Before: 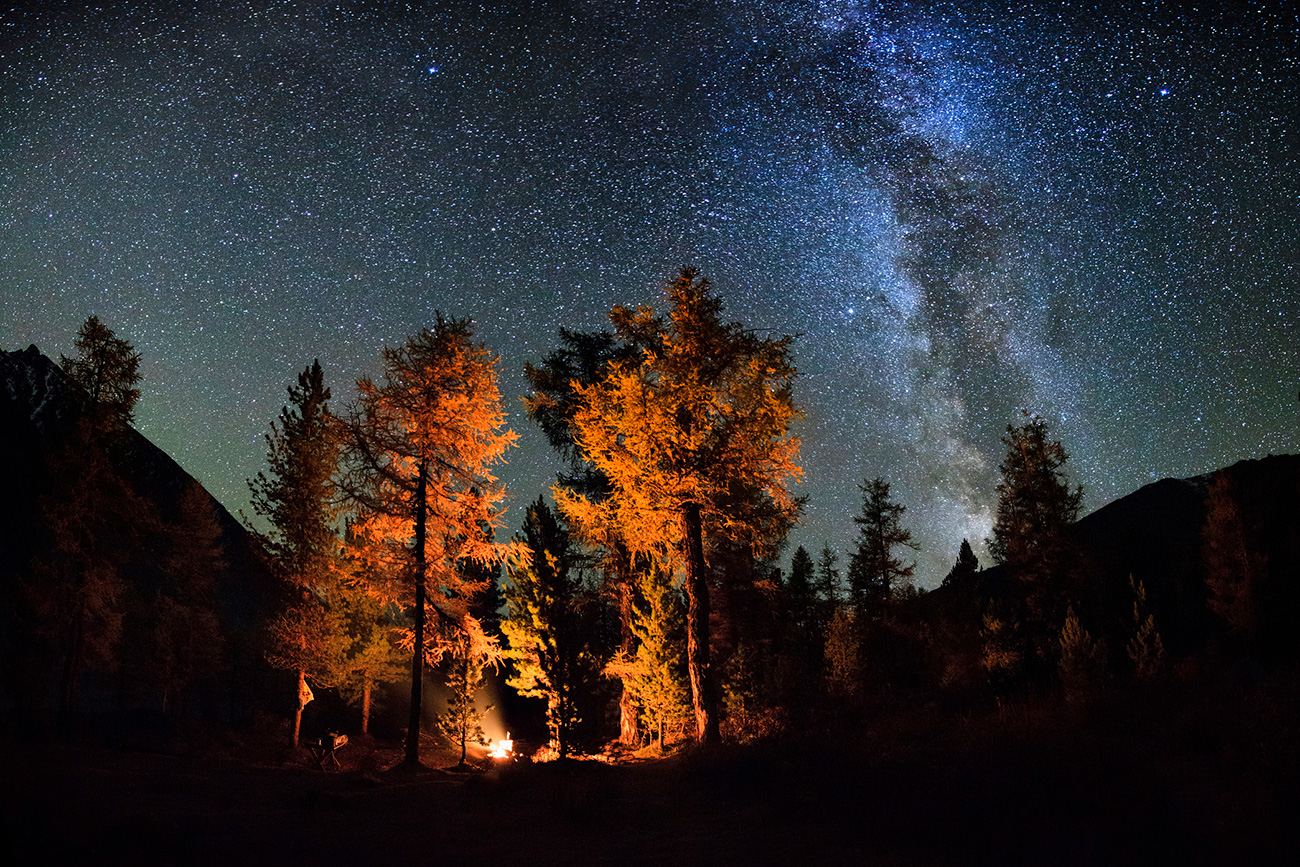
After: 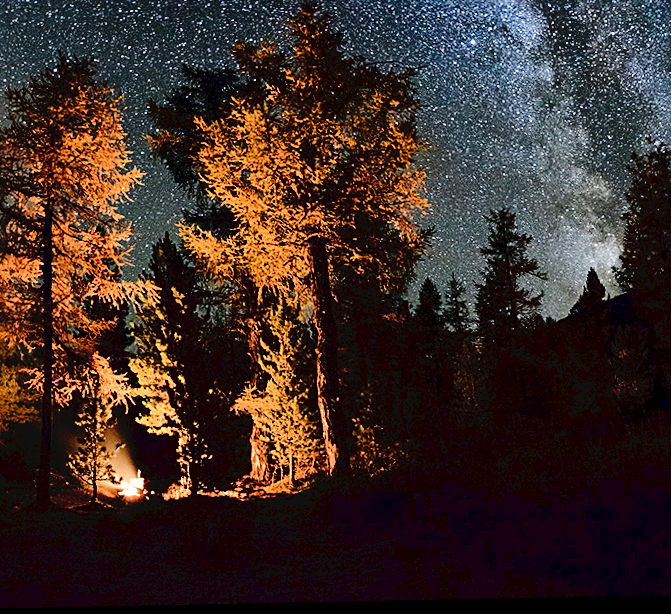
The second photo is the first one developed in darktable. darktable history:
exposure: black level correction 0.001, exposure -0.2 EV, compensate highlight preservation false
rotate and perspective: rotation -1.17°, automatic cropping off
crop and rotate: left 29.237%, top 31.152%, right 19.807%
sharpen: on, module defaults
contrast brightness saturation: contrast 0.06, brightness -0.01, saturation -0.23
tone equalizer: -8 EV -0.417 EV, -7 EV -0.389 EV, -6 EV -0.333 EV, -5 EV -0.222 EV, -3 EV 0.222 EV, -2 EV 0.333 EV, -1 EV 0.389 EV, +0 EV 0.417 EV, edges refinement/feathering 500, mask exposure compensation -1.25 EV, preserve details no
tone curve: curves: ch0 [(0, 0) (0.003, 0.048) (0.011, 0.048) (0.025, 0.048) (0.044, 0.049) (0.069, 0.048) (0.1, 0.052) (0.136, 0.071) (0.177, 0.109) (0.224, 0.157) (0.277, 0.233) (0.335, 0.32) (0.399, 0.404) (0.468, 0.496) (0.543, 0.582) (0.623, 0.653) (0.709, 0.738) (0.801, 0.811) (0.898, 0.895) (1, 1)], preserve colors none
